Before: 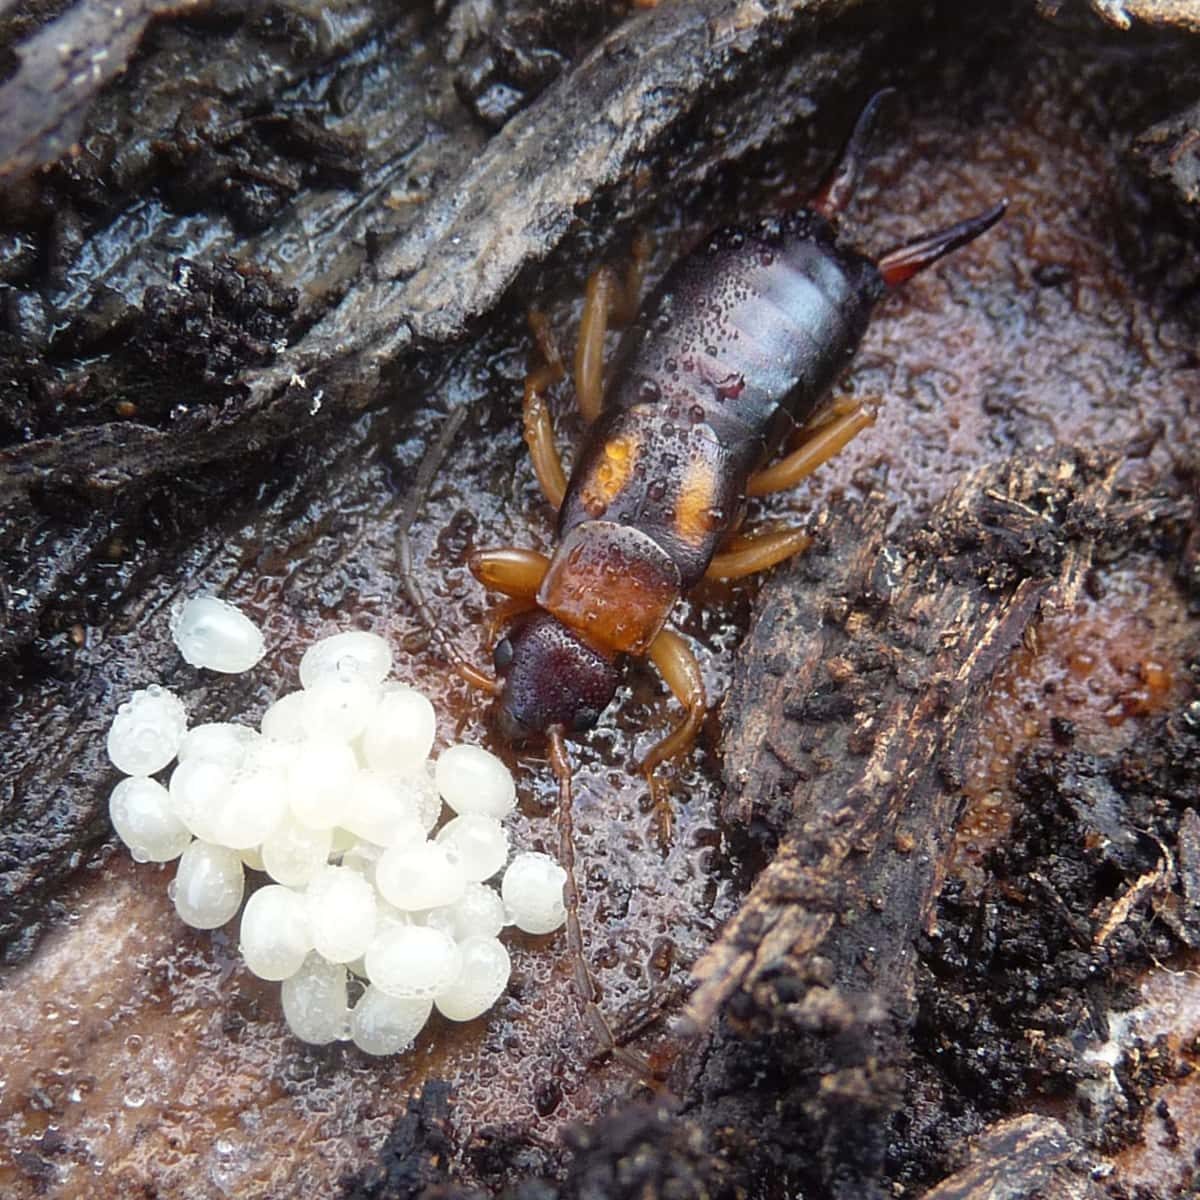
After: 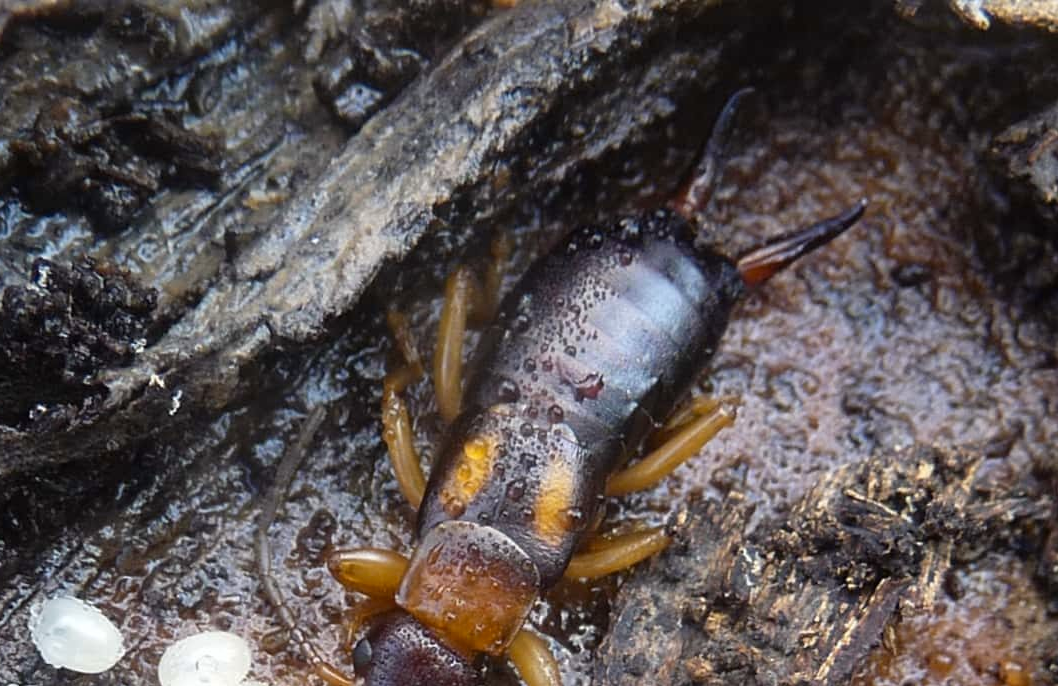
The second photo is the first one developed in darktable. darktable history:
crop and rotate: left 11.812%, bottom 42.776%
color contrast: green-magenta contrast 0.8, blue-yellow contrast 1.1, unbound 0
